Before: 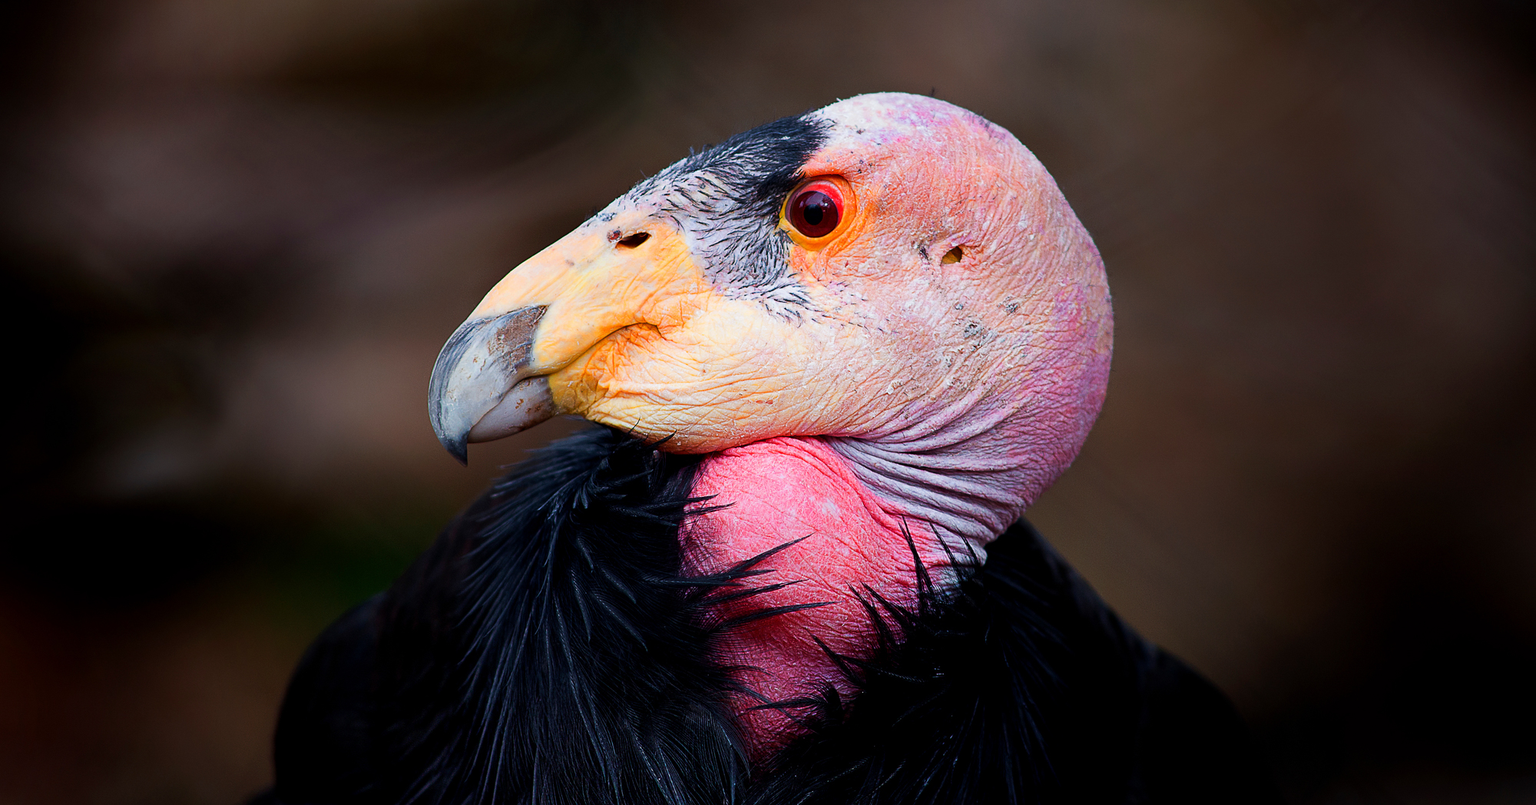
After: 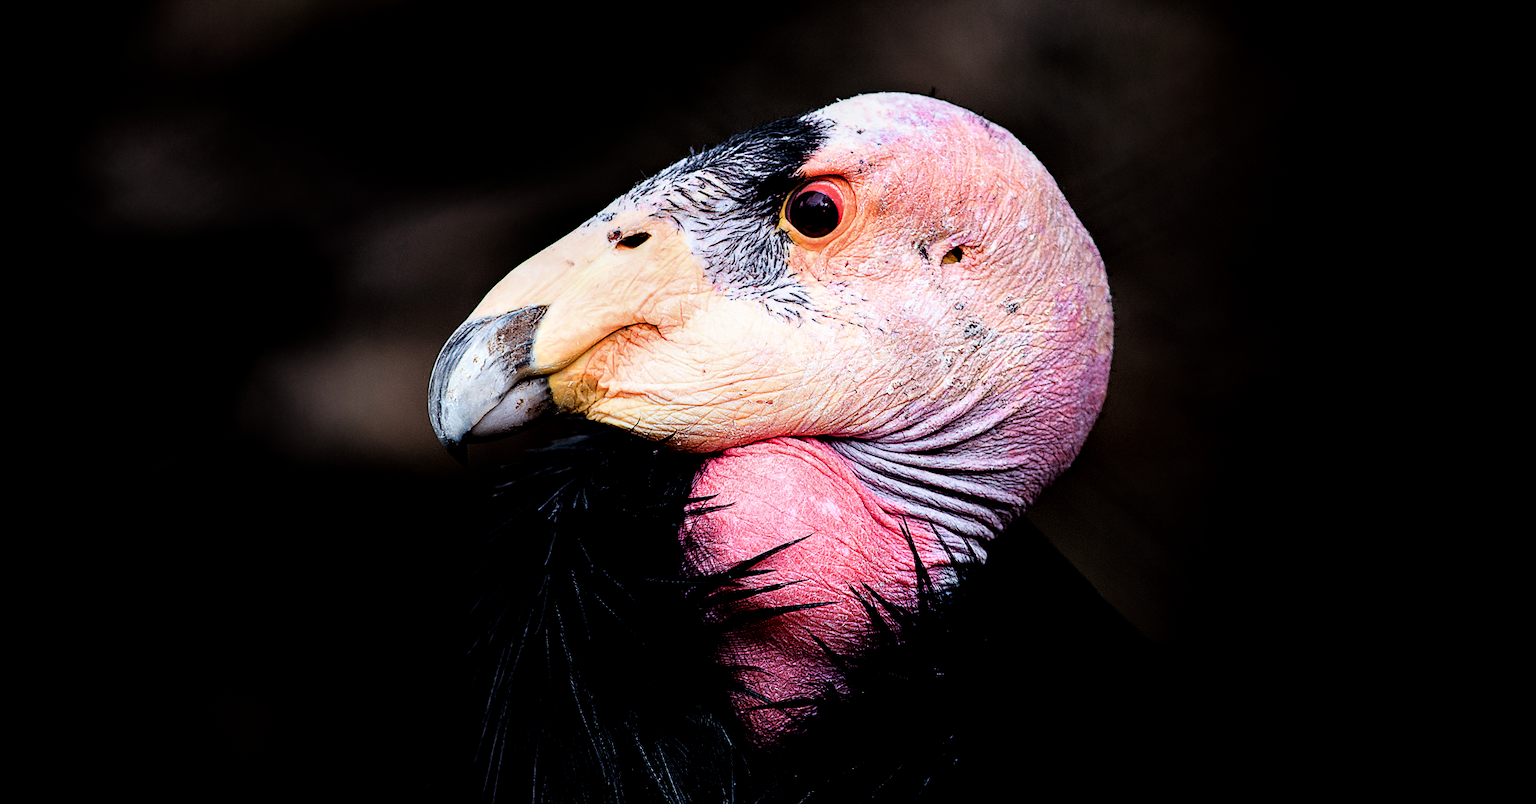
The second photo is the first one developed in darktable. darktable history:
filmic rgb: black relative exposure -3.75 EV, white relative exposure 2.4 EV, dynamic range scaling -50%, hardness 3.42, latitude 30%, contrast 1.8
local contrast: highlights 25%, shadows 75%, midtone range 0.75
